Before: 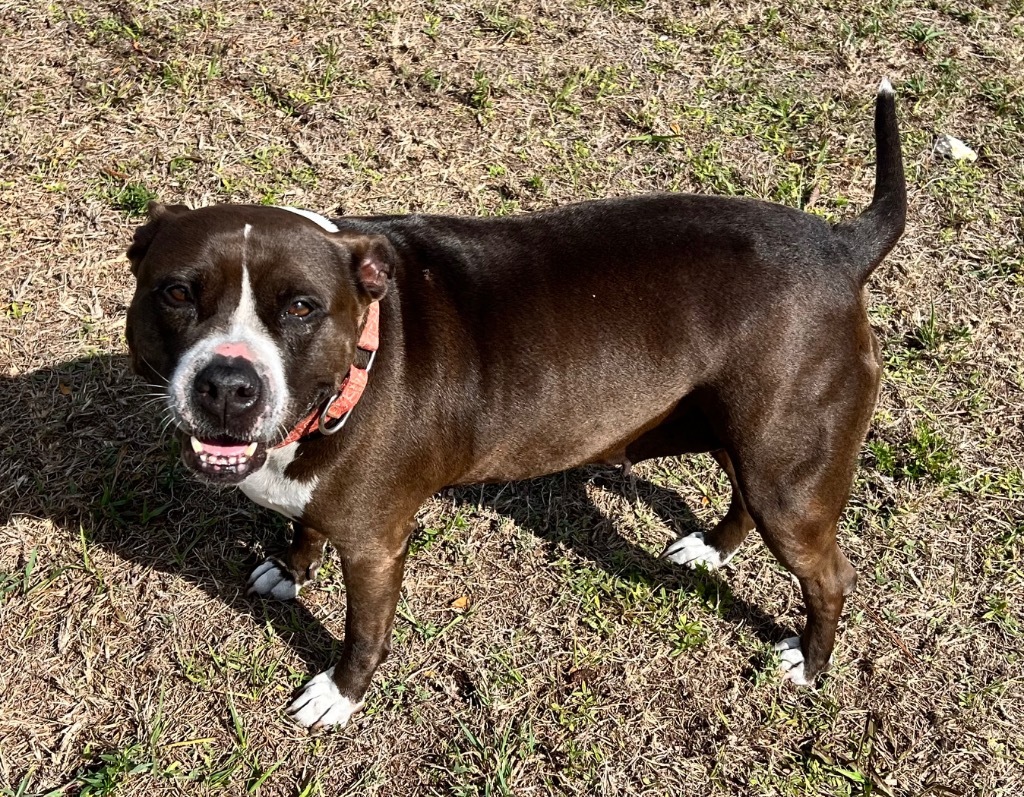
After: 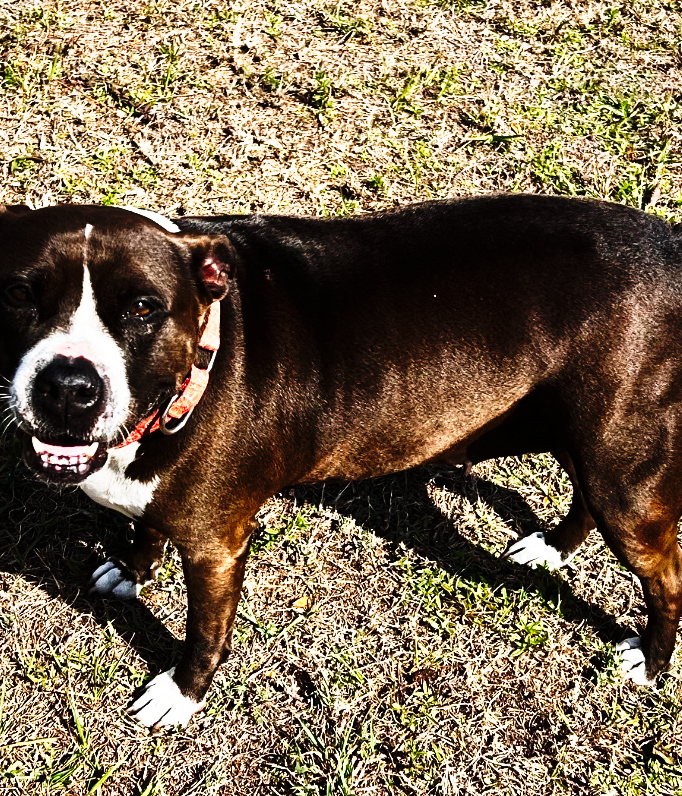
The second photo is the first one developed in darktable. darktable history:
crop and rotate: left 15.546%, right 17.787%
tone curve: curves: ch0 [(0, 0) (0.003, 0.003) (0.011, 0.006) (0.025, 0.01) (0.044, 0.015) (0.069, 0.02) (0.1, 0.027) (0.136, 0.036) (0.177, 0.05) (0.224, 0.07) (0.277, 0.12) (0.335, 0.208) (0.399, 0.334) (0.468, 0.473) (0.543, 0.636) (0.623, 0.795) (0.709, 0.907) (0.801, 0.97) (0.898, 0.989) (1, 1)], preserve colors none
